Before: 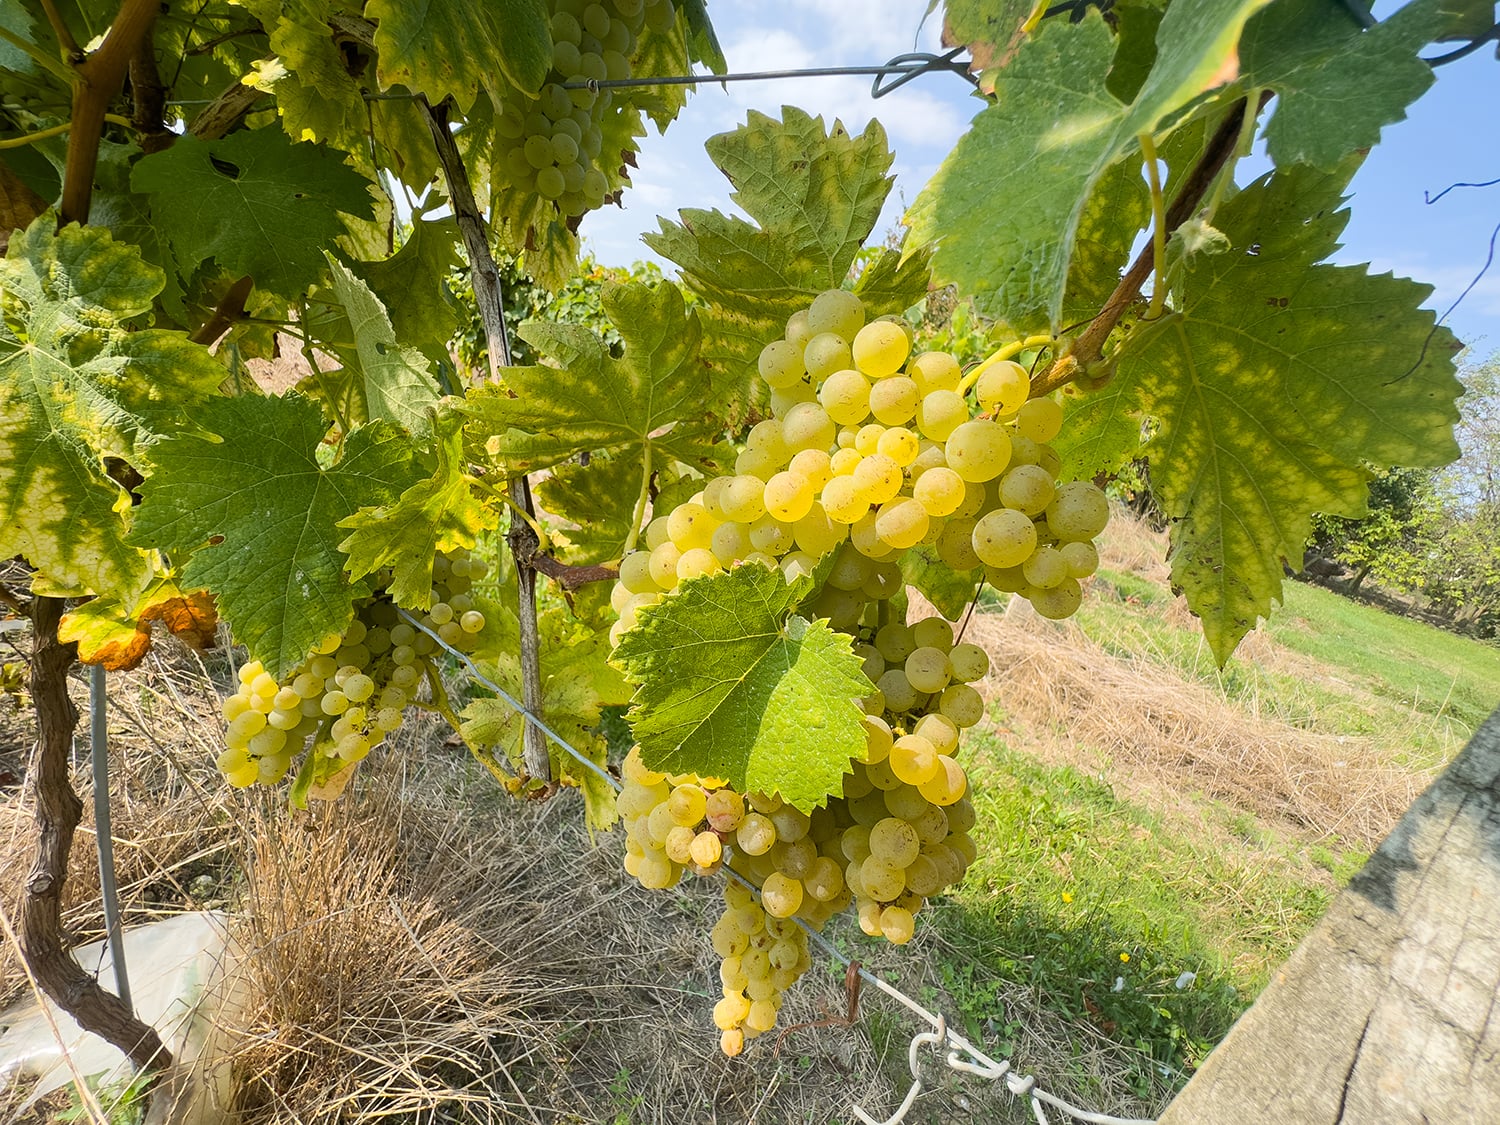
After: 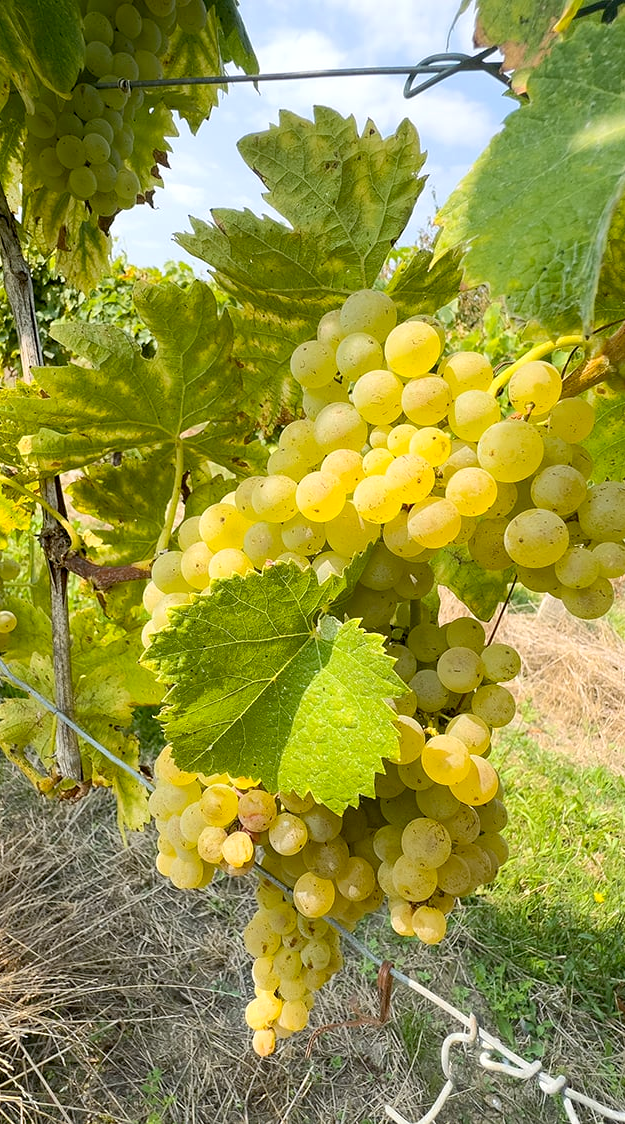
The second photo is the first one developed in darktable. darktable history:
exposure: black level correction 0.007, exposure 0.159 EV, compensate highlight preservation false
crop: left 31.229%, right 27.105%
